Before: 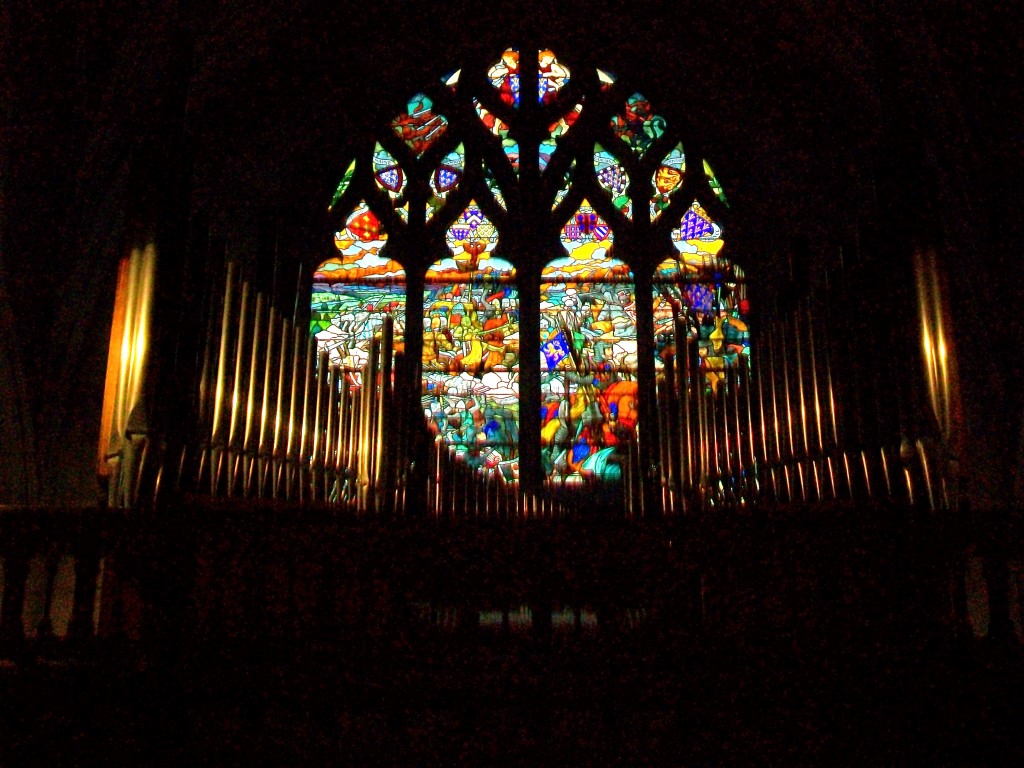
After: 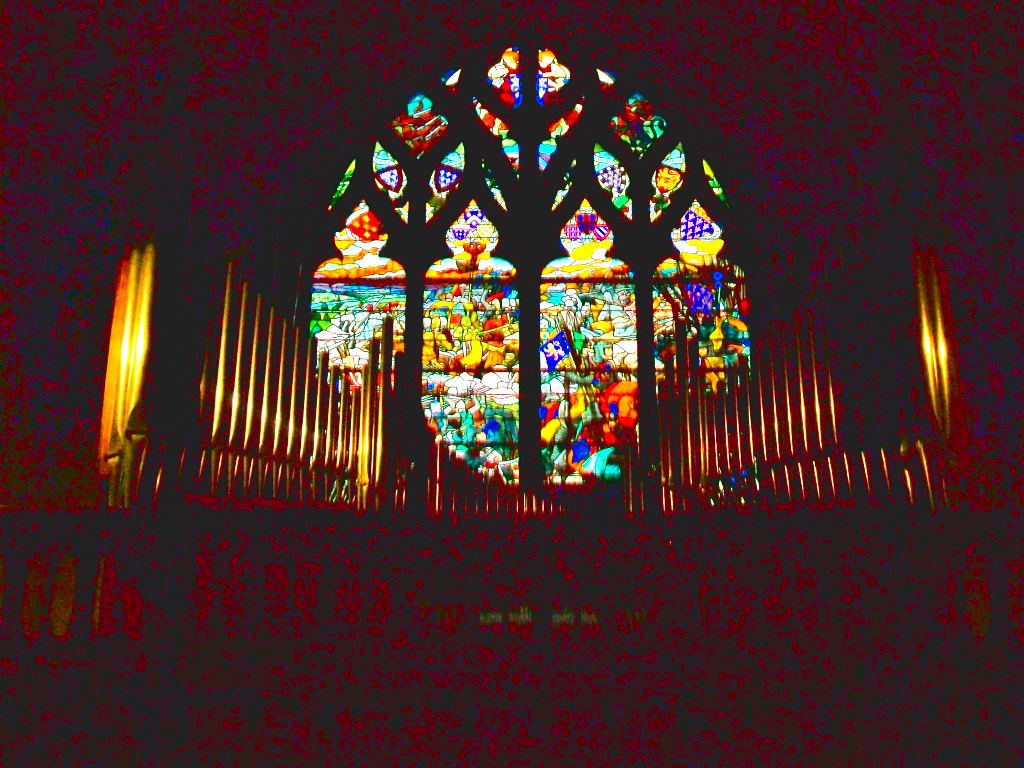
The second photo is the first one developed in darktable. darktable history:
tone curve: curves: ch0 [(0, 0.129) (0.187, 0.207) (0.729, 0.789) (1, 1)], color space Lab, linked channels, preserve colors none
contrast equalizer: octaves 7, y [[0.528, 0.548, 0.563, 0.562, 0.546, 0.526], [0.55 ×6], [0 ×6], [0 ×6], [0 ×6]]
color balance rgb: linear chroma grading › shadows -8%, linear chroma grading › global chroma 10%, perceptual saturation grading › global saturation 2%, perceptual saturation grading › highlights -2%, perceptual saturation grading › mid-tones 4%, perceptual saturation grading › shadows 8%, perceptual brilliance grading › global brilliance 2%, perceptual brilliance grading › highlights -4%, global vibrance 16%, saturation formula JzAzBz (2021)
exposure: exposure 0.2 EV, compensate highlight preservation false
